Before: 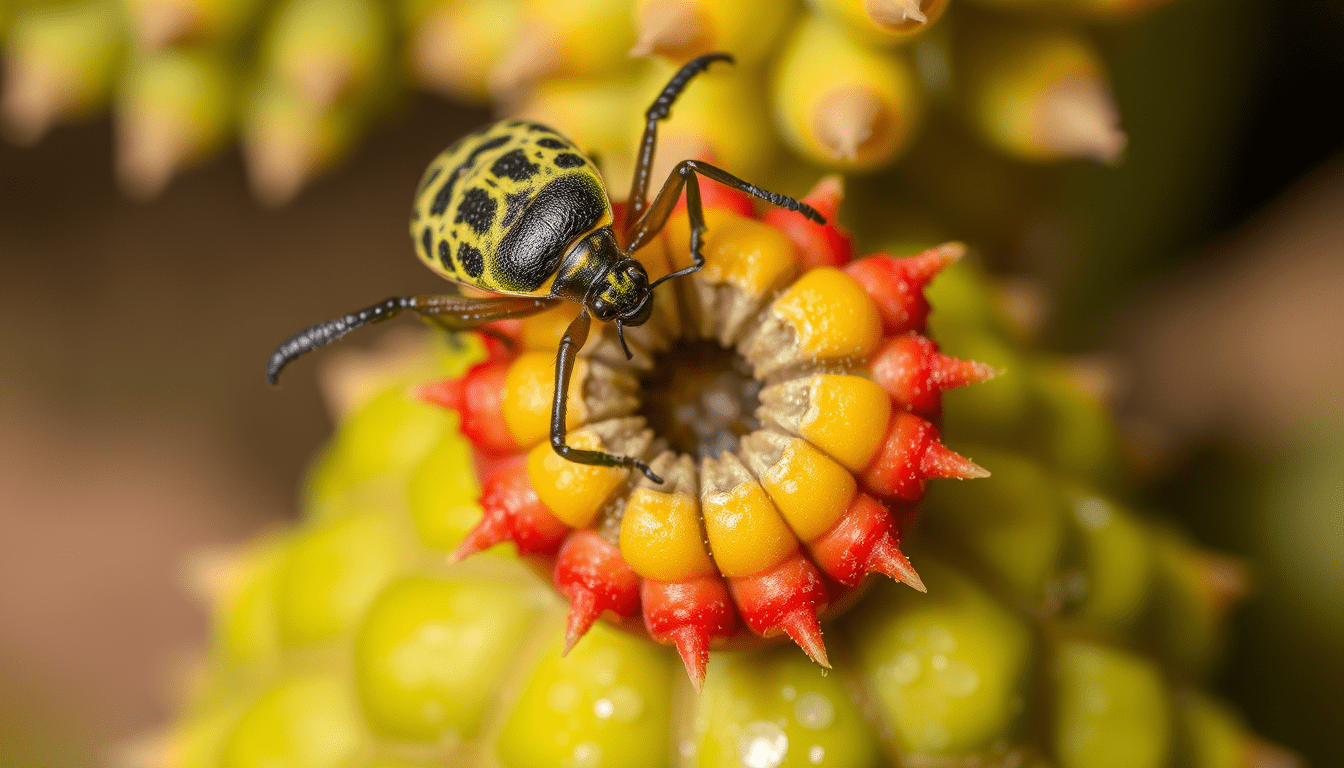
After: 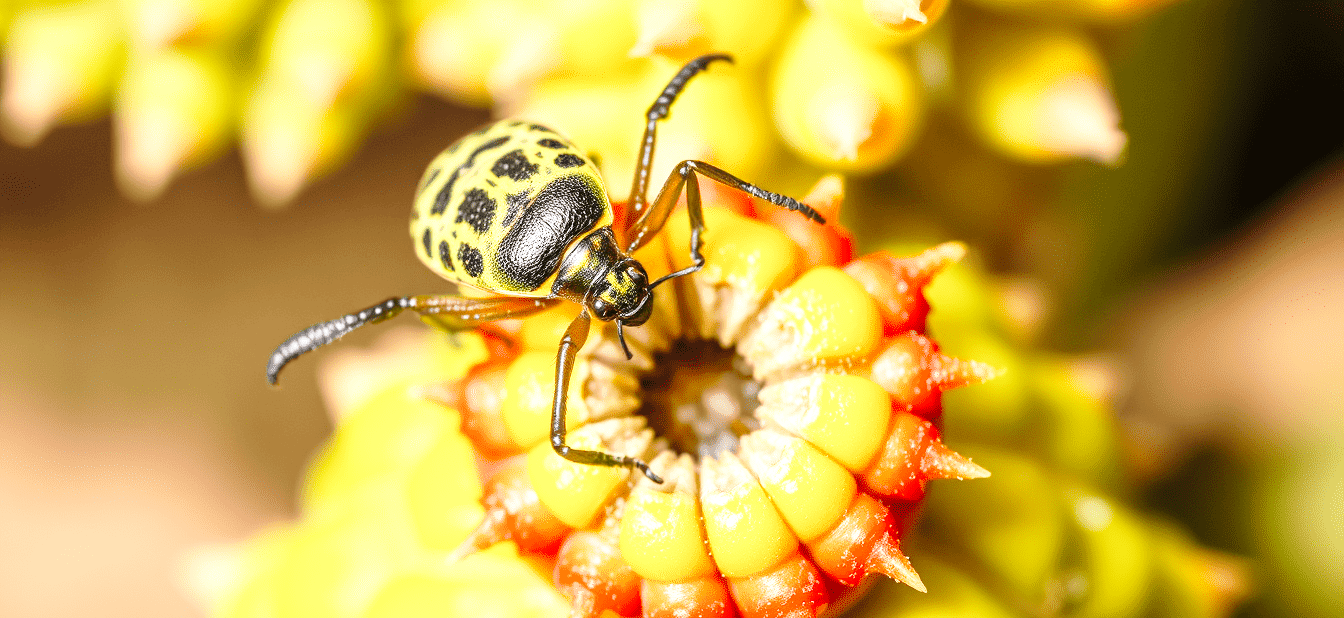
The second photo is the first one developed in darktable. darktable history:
crop: bottom 19.525%
exposure: exposure 1.06 EV, compensate highlight preservation false
base curve: curves: ch0 [(0, 0) (0.028, 0.03) (0.121, 0.232) (0.46, 0.748) (0.859, 0.968) (1, 1)], preserve colors none
